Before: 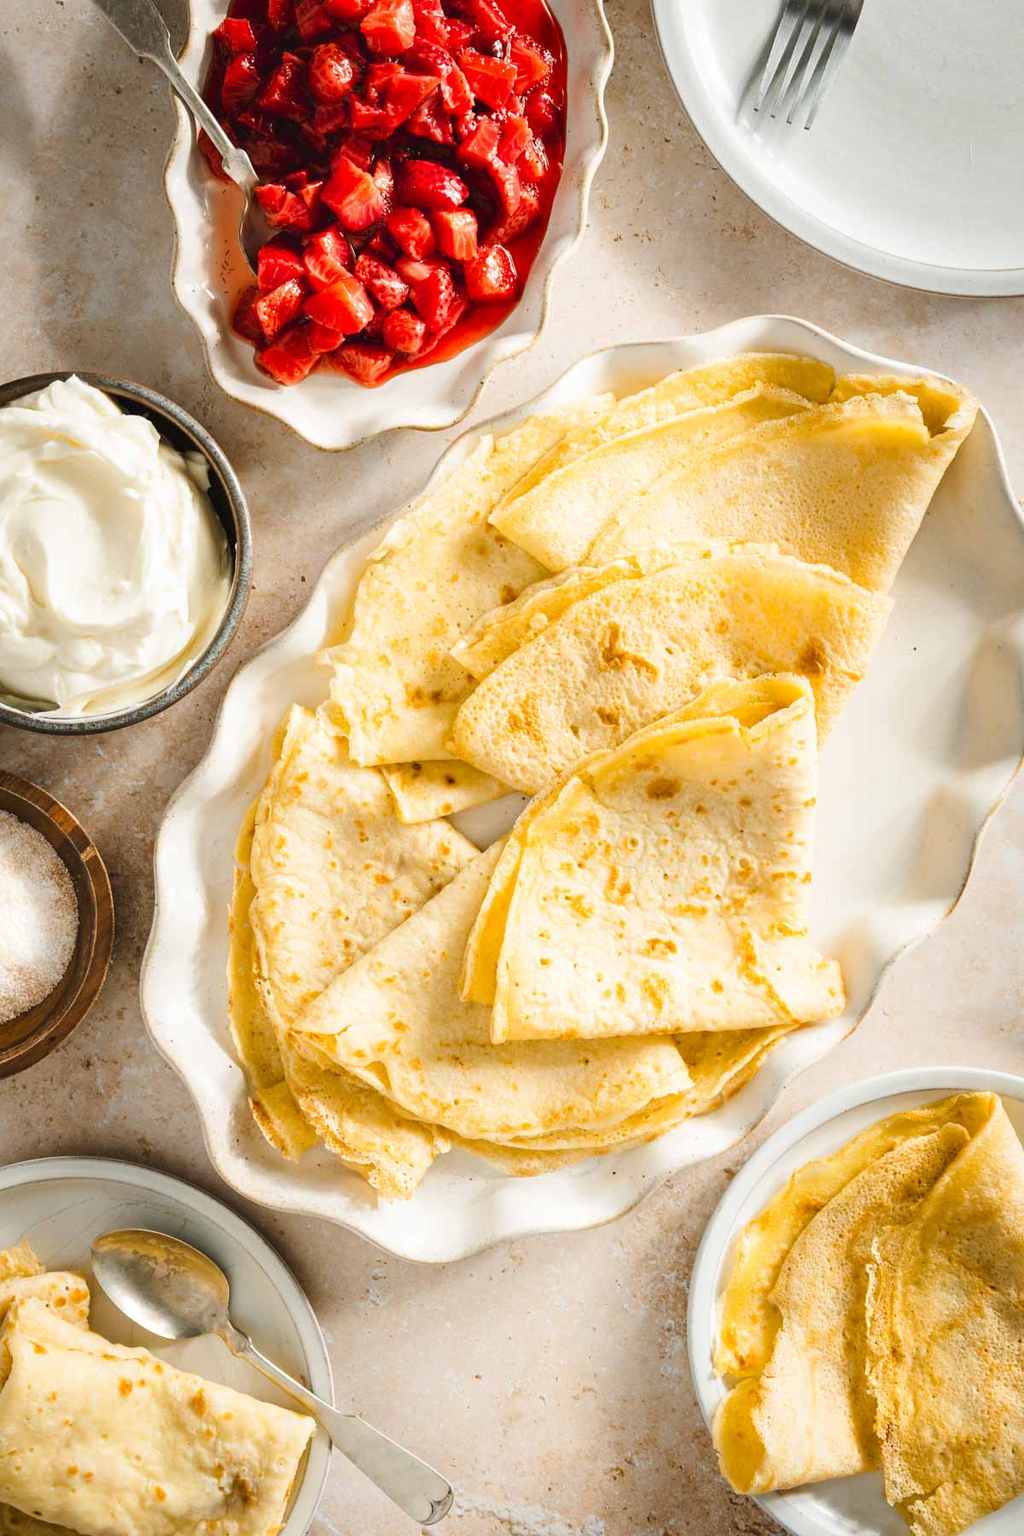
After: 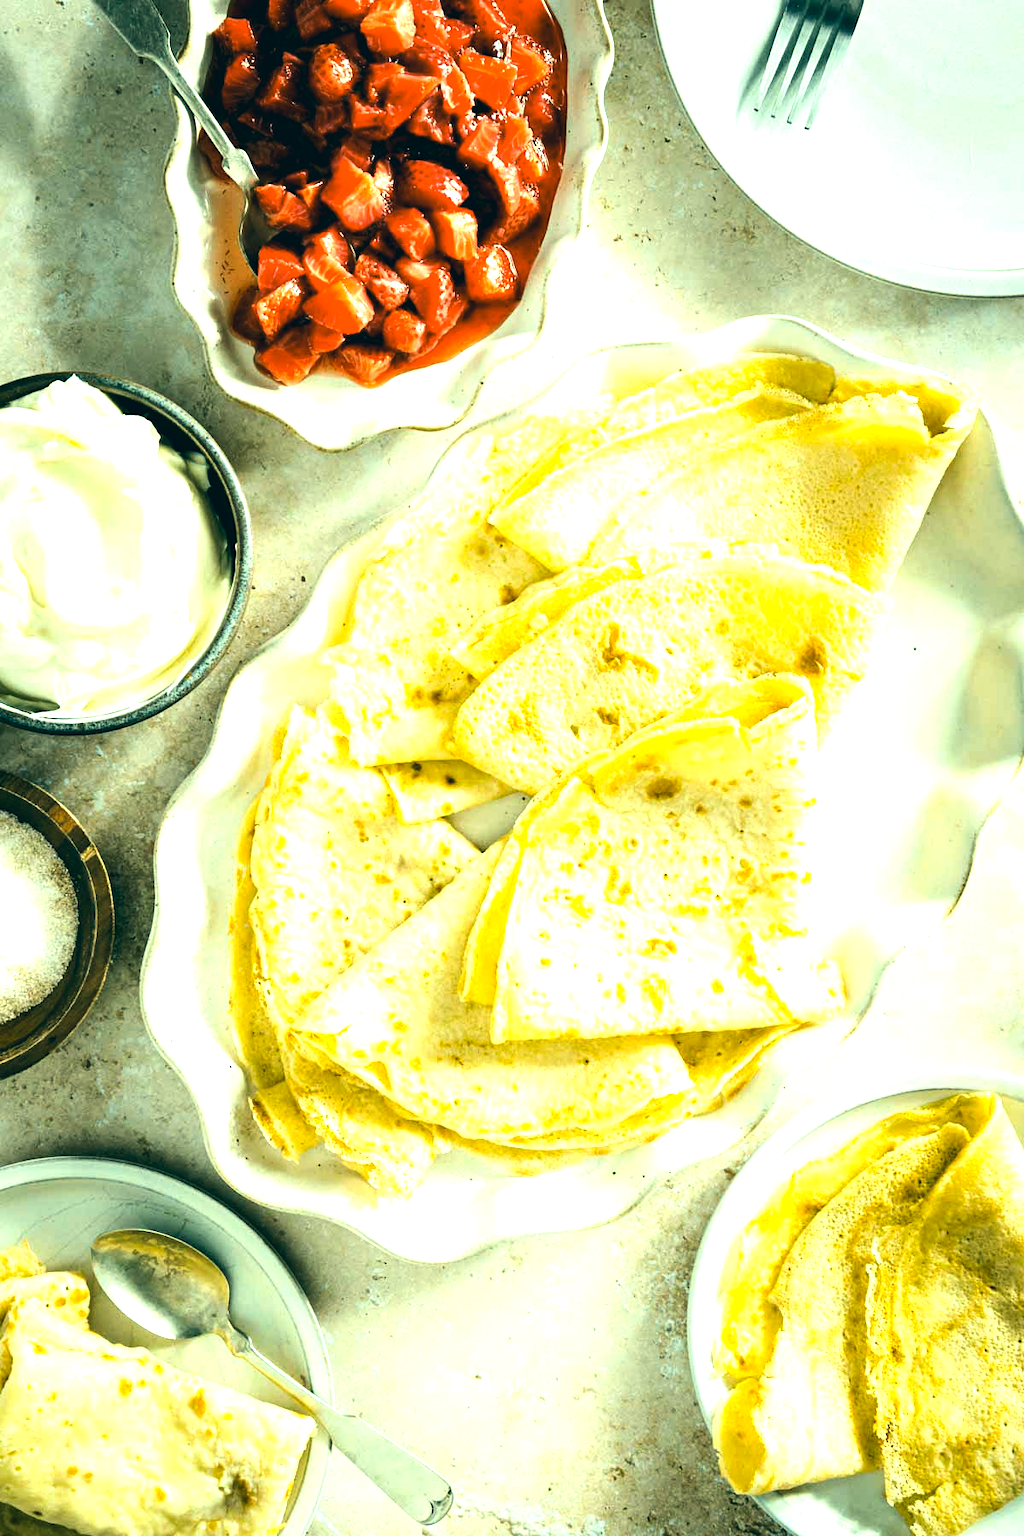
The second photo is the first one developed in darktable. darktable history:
tone equalizer: -8 EV -1.11 EV, -7 EV -1.01 EV, -6 EV -0.866 EV, -5 EV -0.539 EV, -3 EV 0.581 EV, -2 EV 0.894 EV, -1 EV 1 EV, +0 EV 1.06 EV, edges refinement/feathering 500, mask exposure compensation -1.57 EV, preserve details no
color correction: highlights a* -19.42, highlights b* 9.8, shadows a* -21.13, shadows b* -10.4
